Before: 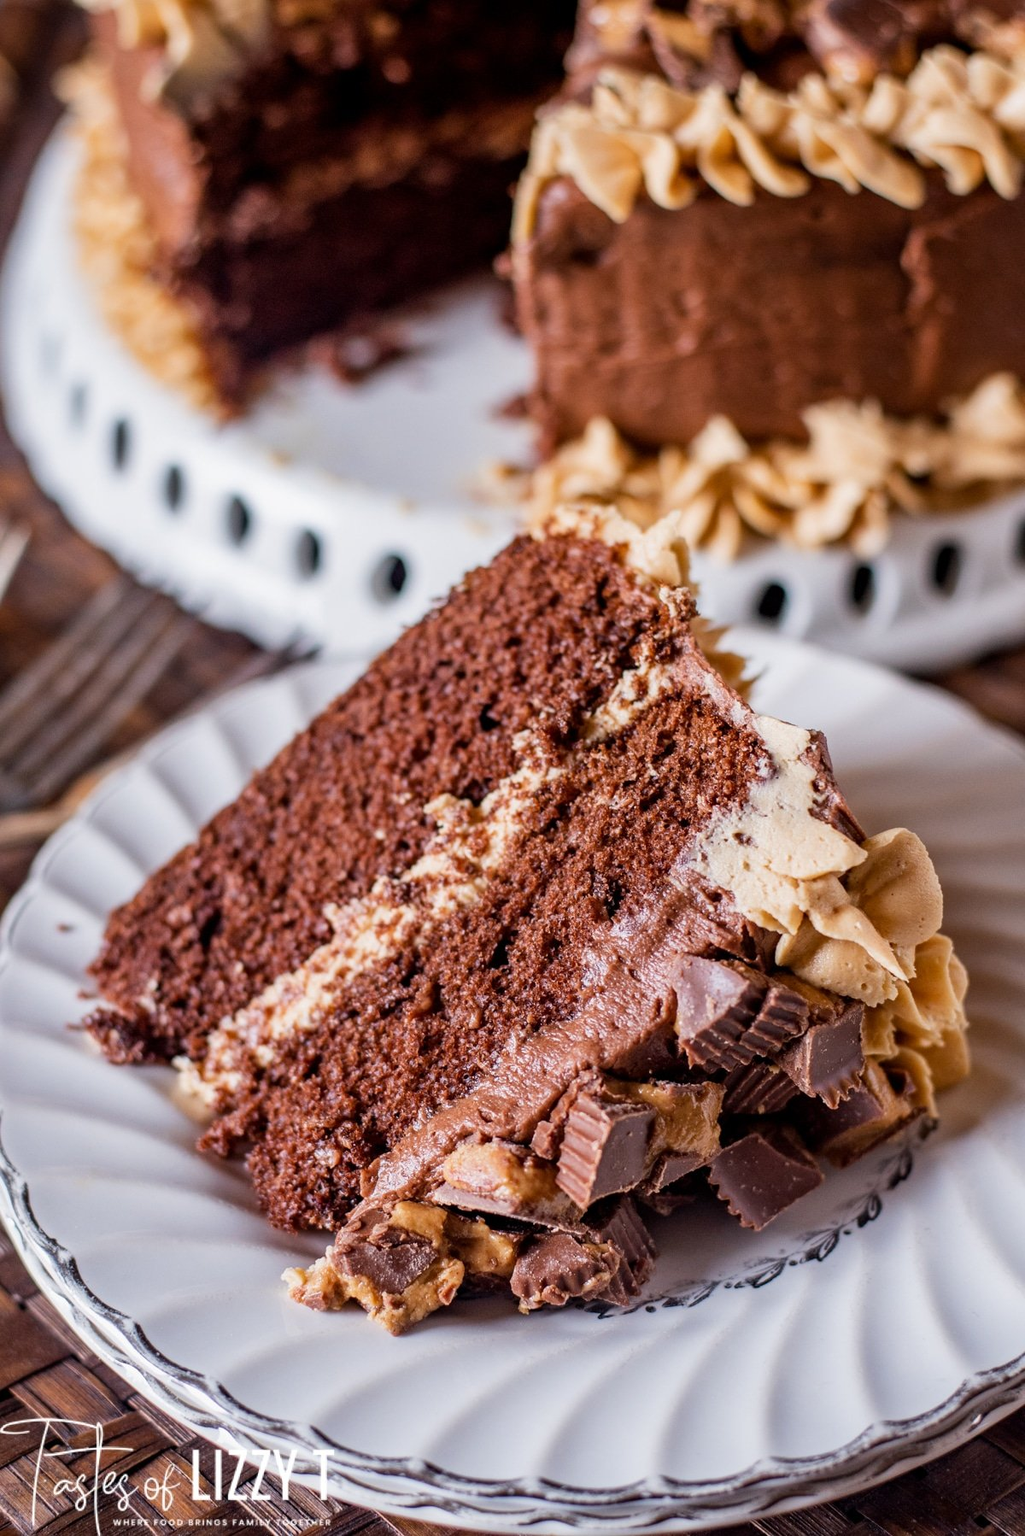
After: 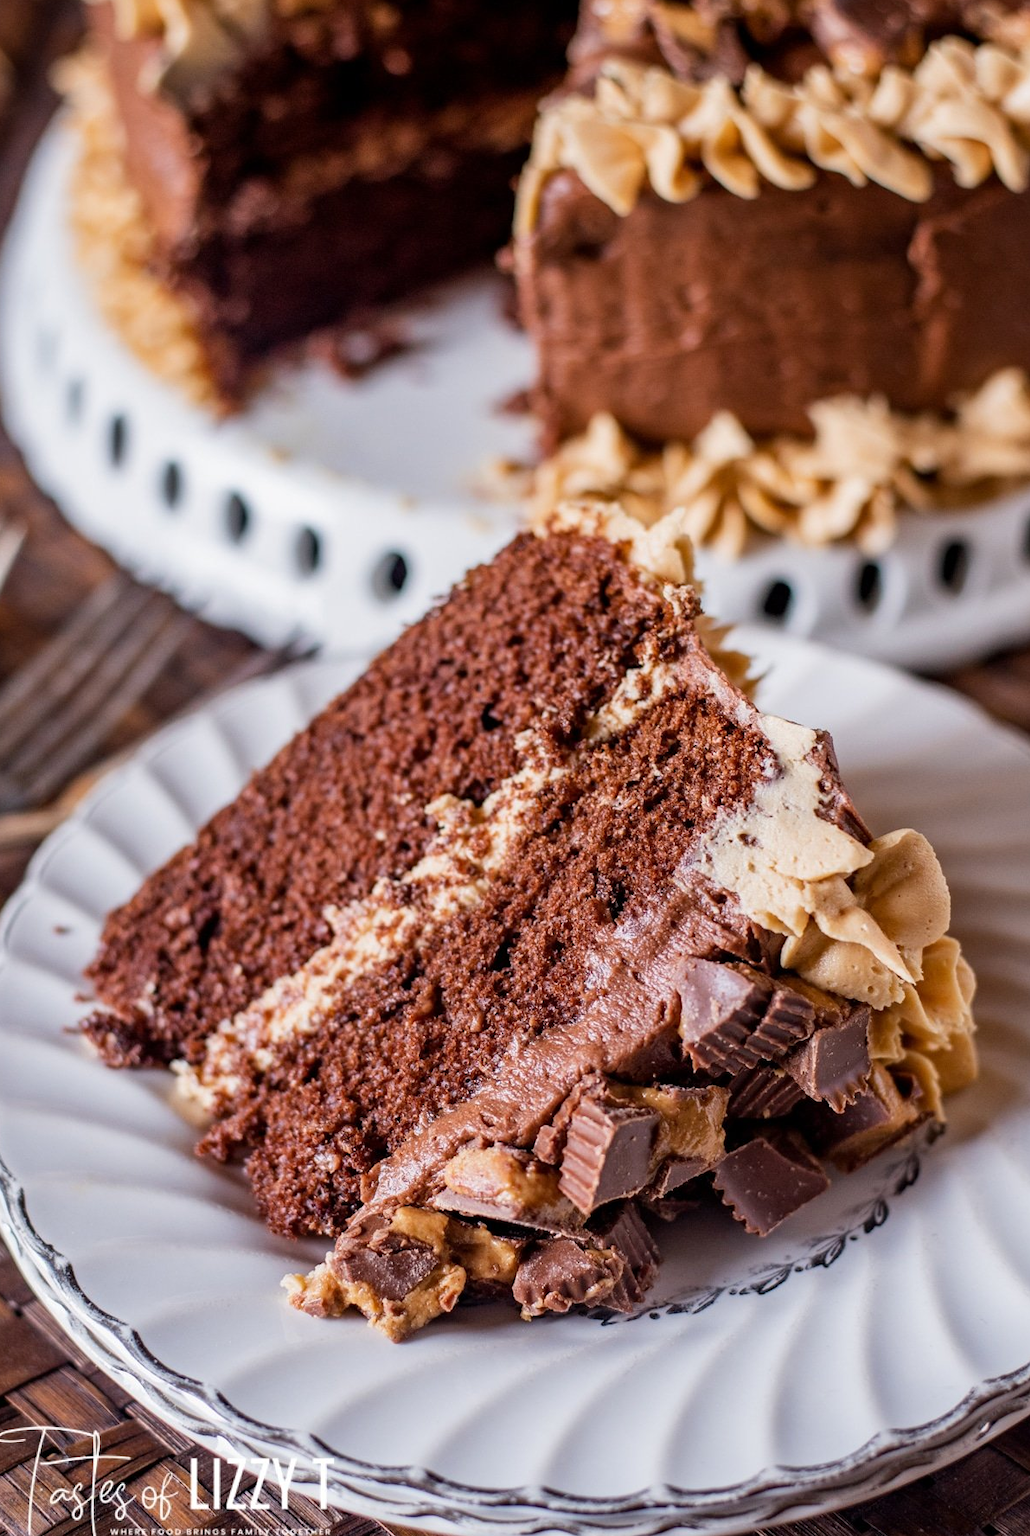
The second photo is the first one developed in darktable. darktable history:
crop: left 0.491%, top 0.656%, right 0.2%, bottom 0.526%
